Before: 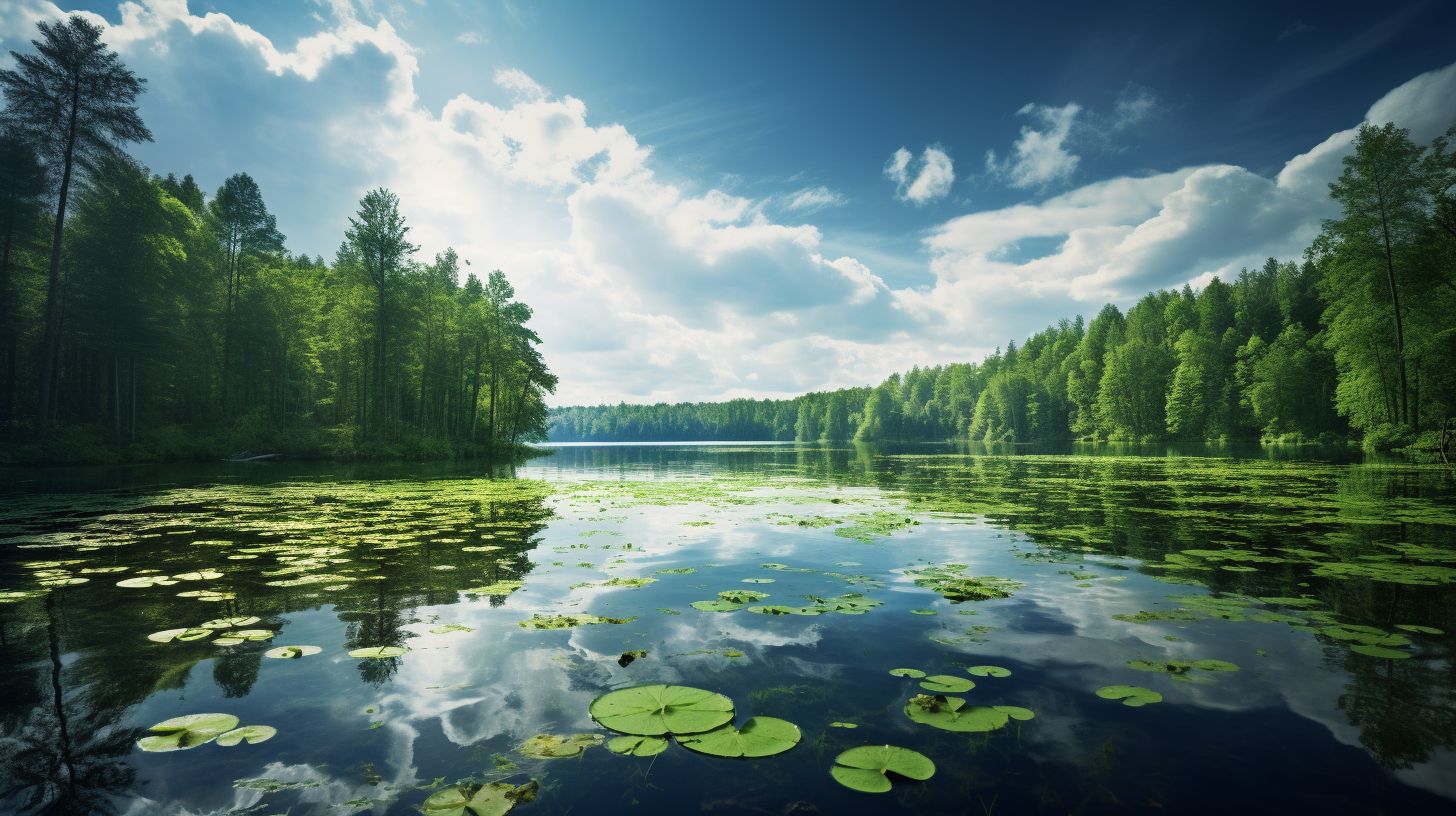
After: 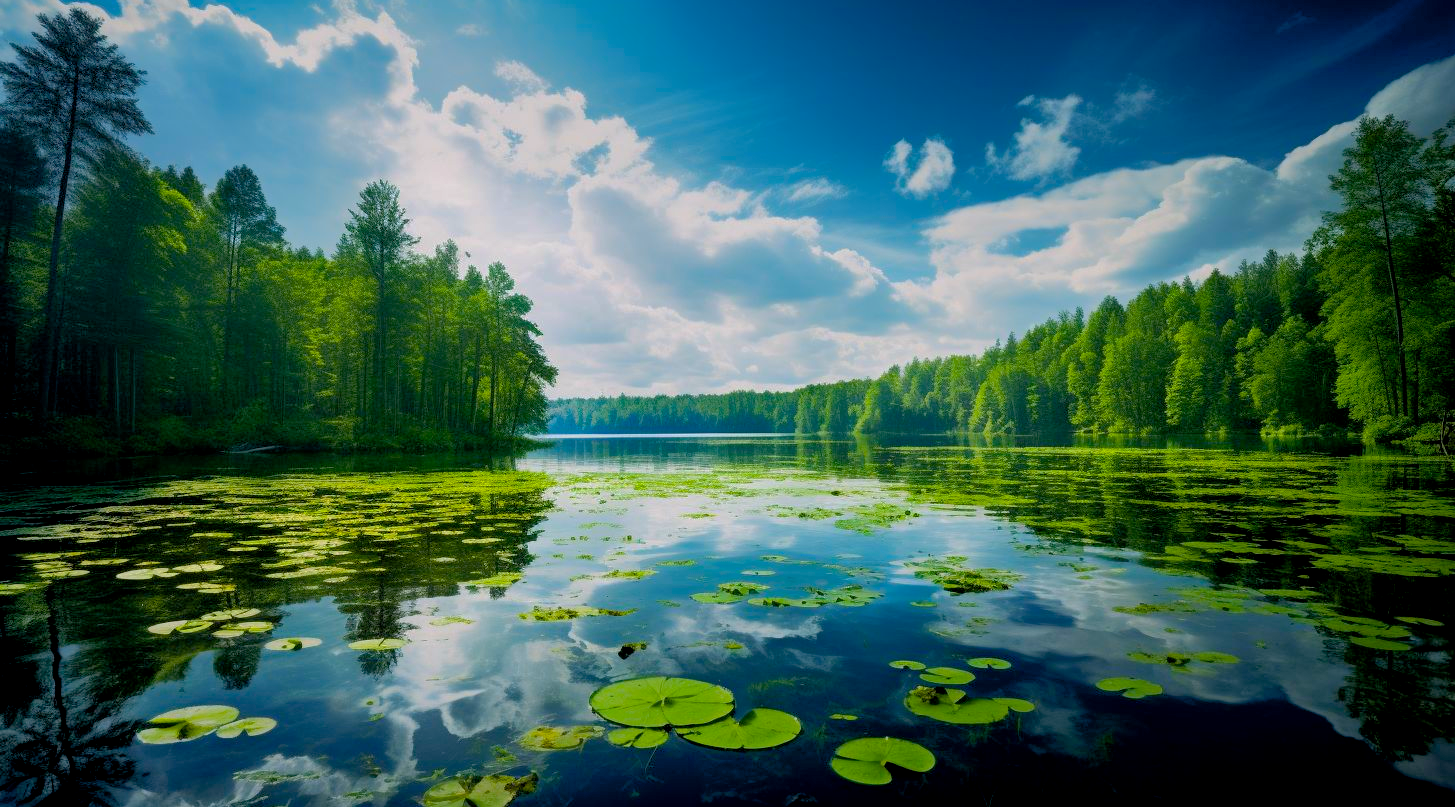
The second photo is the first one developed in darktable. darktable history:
color balance rgb: linear chroma grading › global chroma 15%, perceptual saturation grading › global saturation 30%
exposure: black level correction 0.009, exposure -0.159 EV, compensate highlight preservation false
crop: top 1.049%, right 0.001%
shadows and highlights: shadows 40, highlights -60
white balance: red 1.009, blue 1.027
